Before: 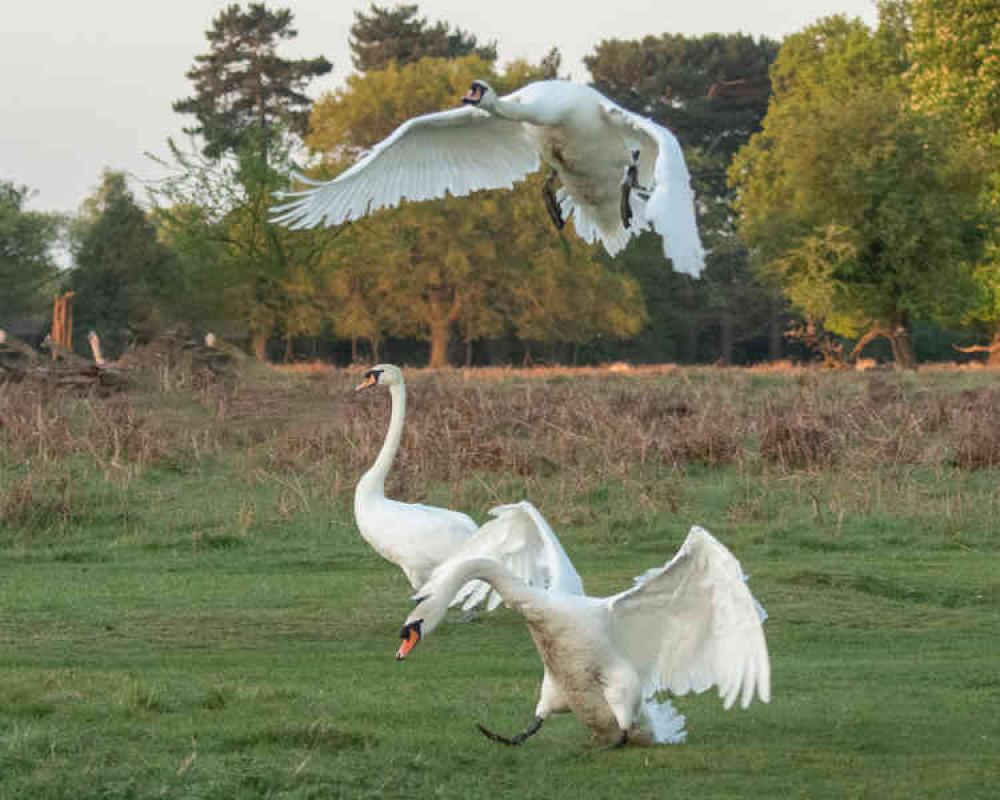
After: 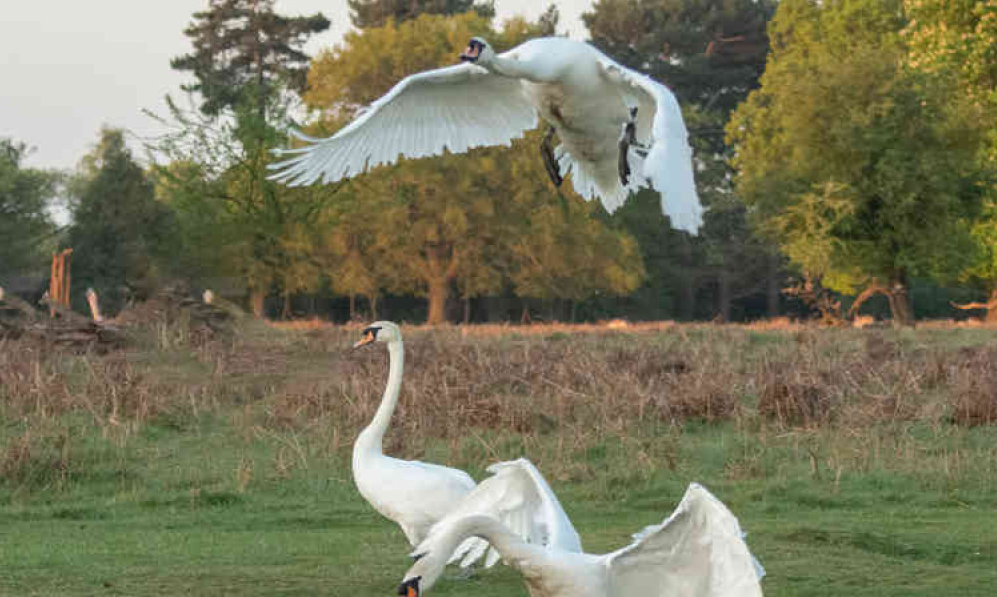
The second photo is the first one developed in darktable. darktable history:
crop: left 0.205%, top 5.49%, bottom 19.797%
